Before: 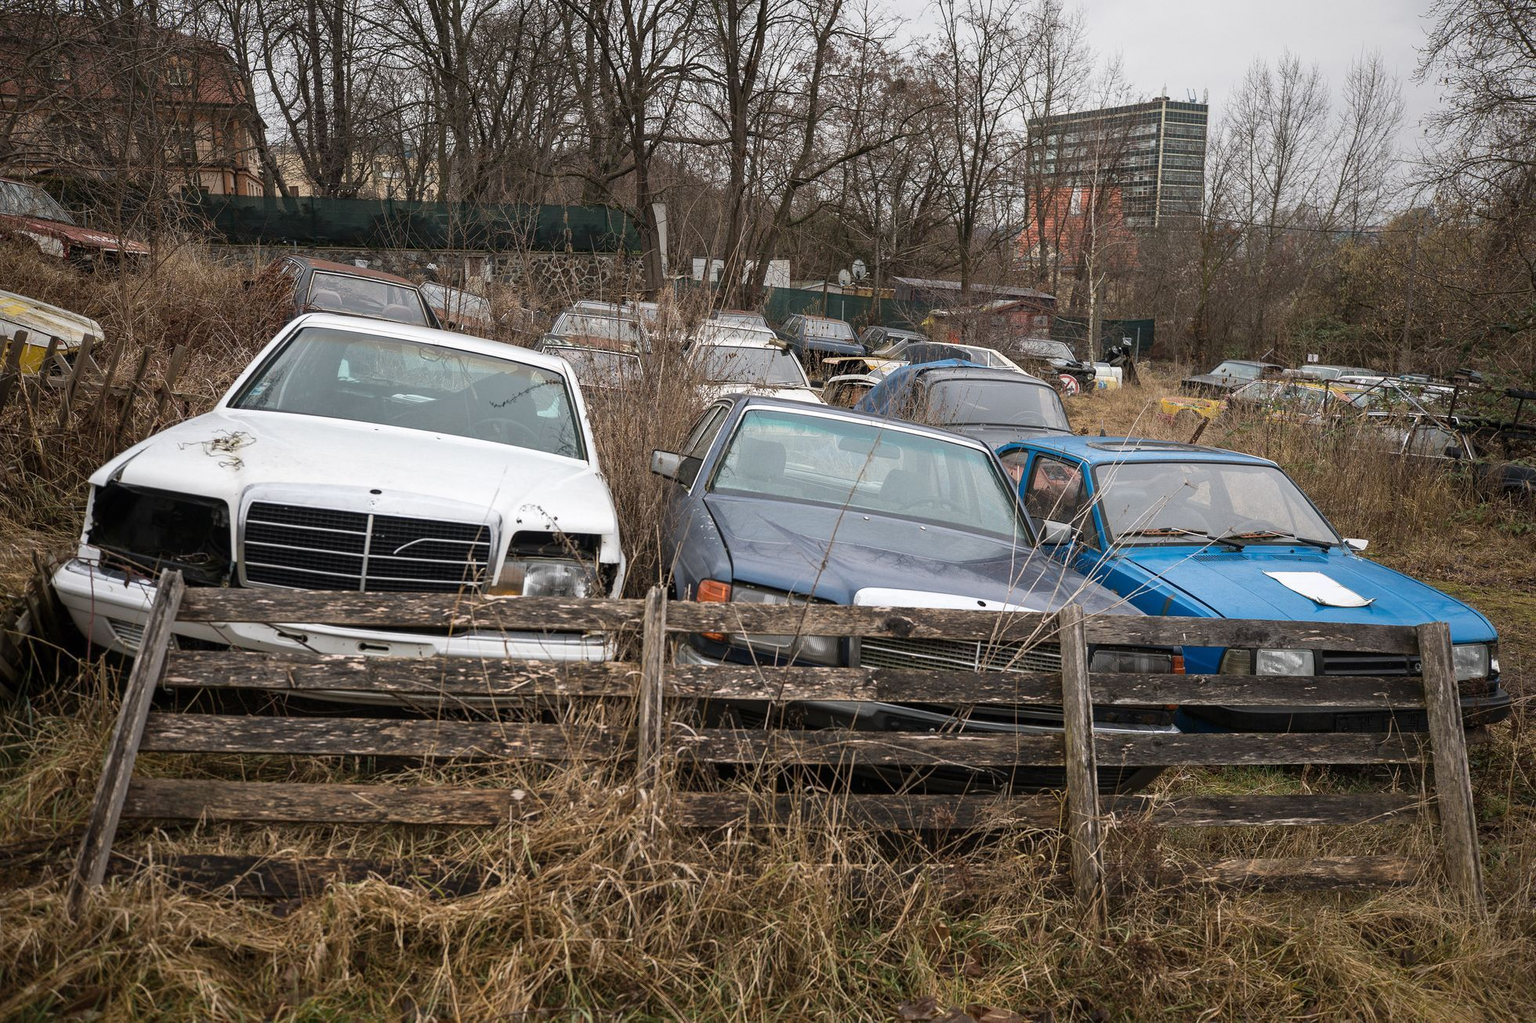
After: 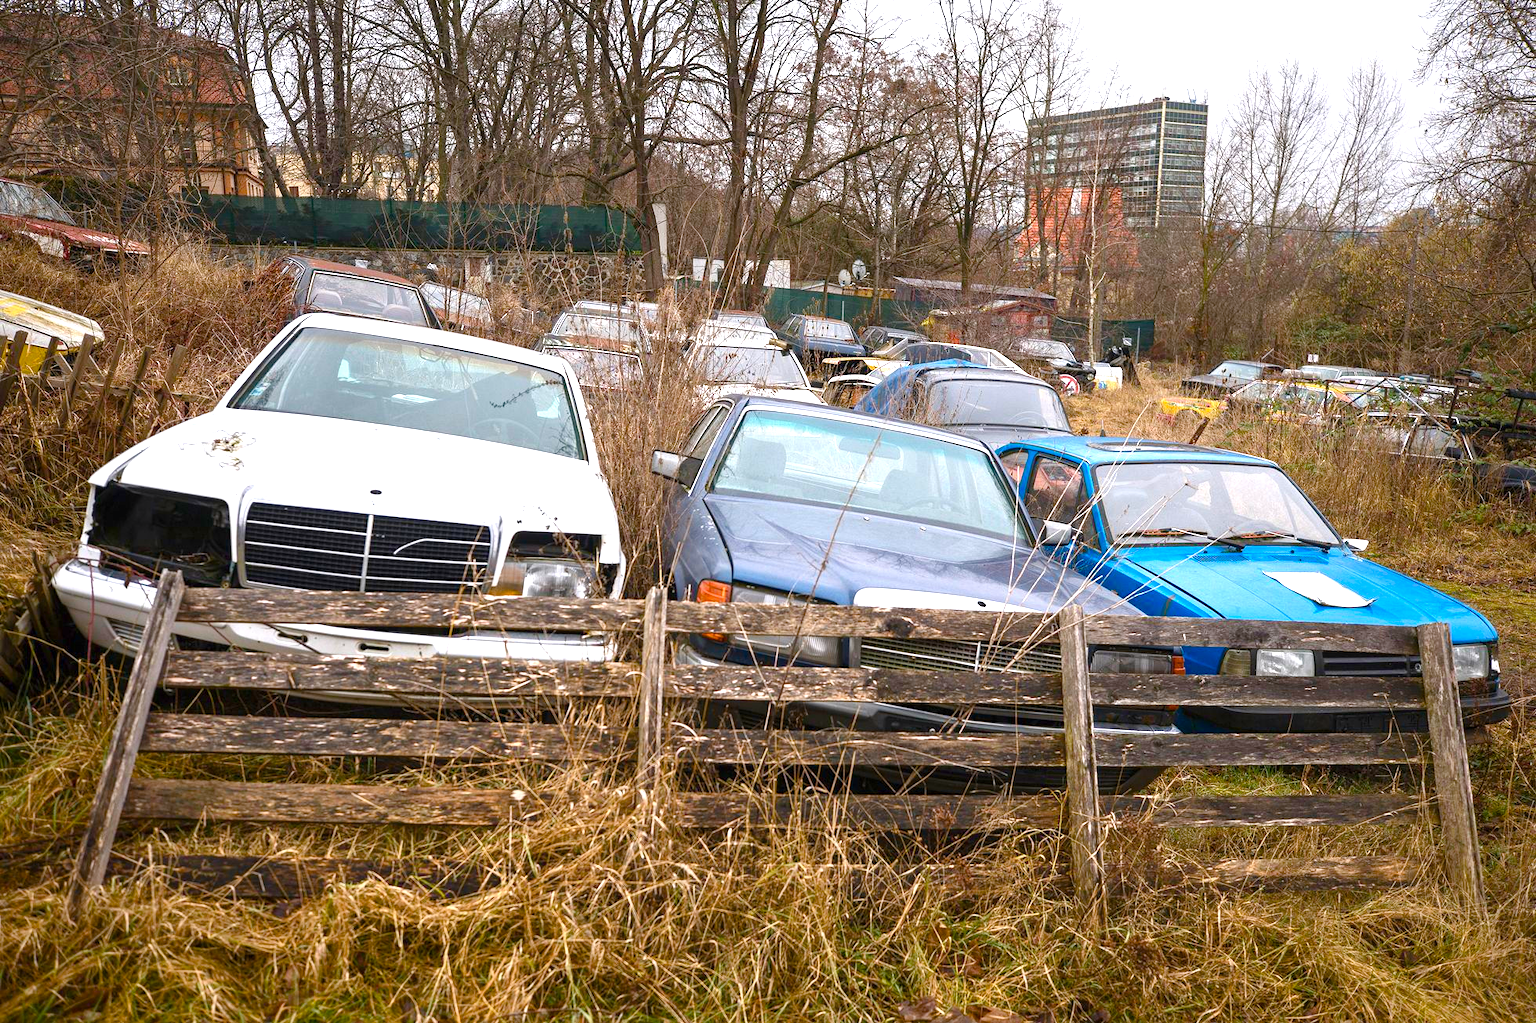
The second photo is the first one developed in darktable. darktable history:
color balance rgb: perceptual saturation grading › global saturation 20%, perceptual saturation grading › highlights -25%, perceptual saturation grading › shadows 50.52%, global vibrance 40.24%
exposure: black level correction 0, exposure 0.953 EV, compensate exposure bias true, compensate highlight preservation false
white balance: red 1.004, blue 1.024
